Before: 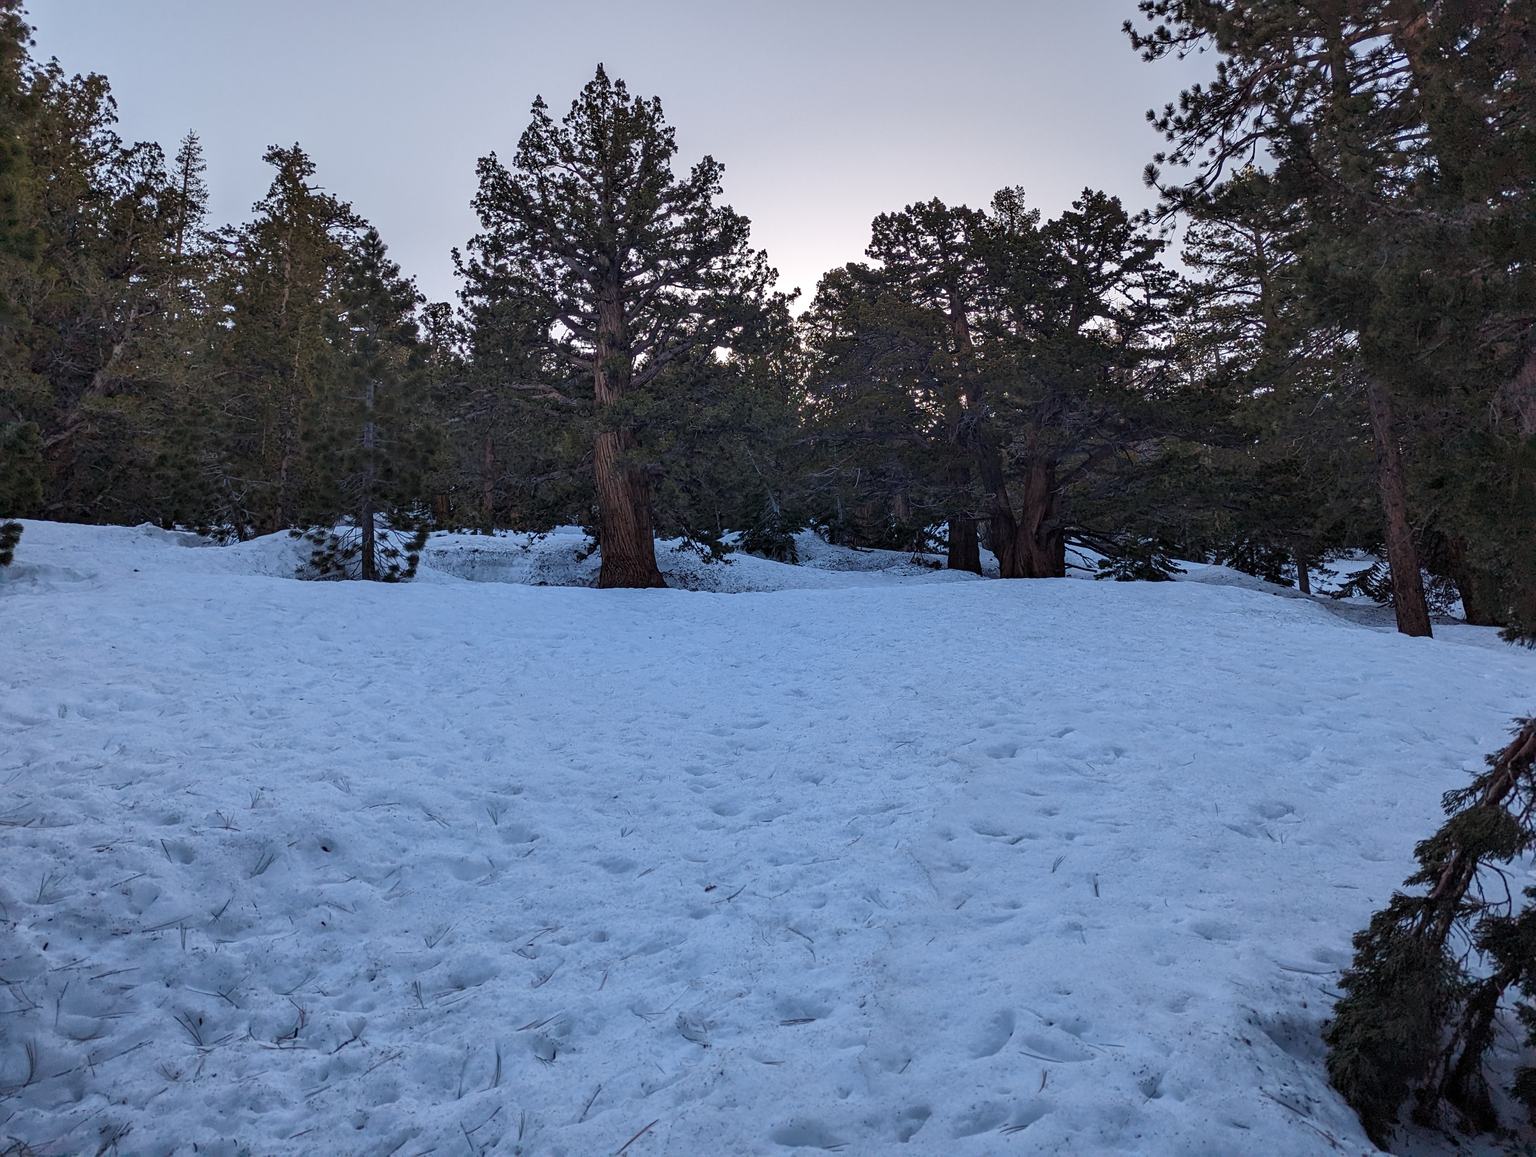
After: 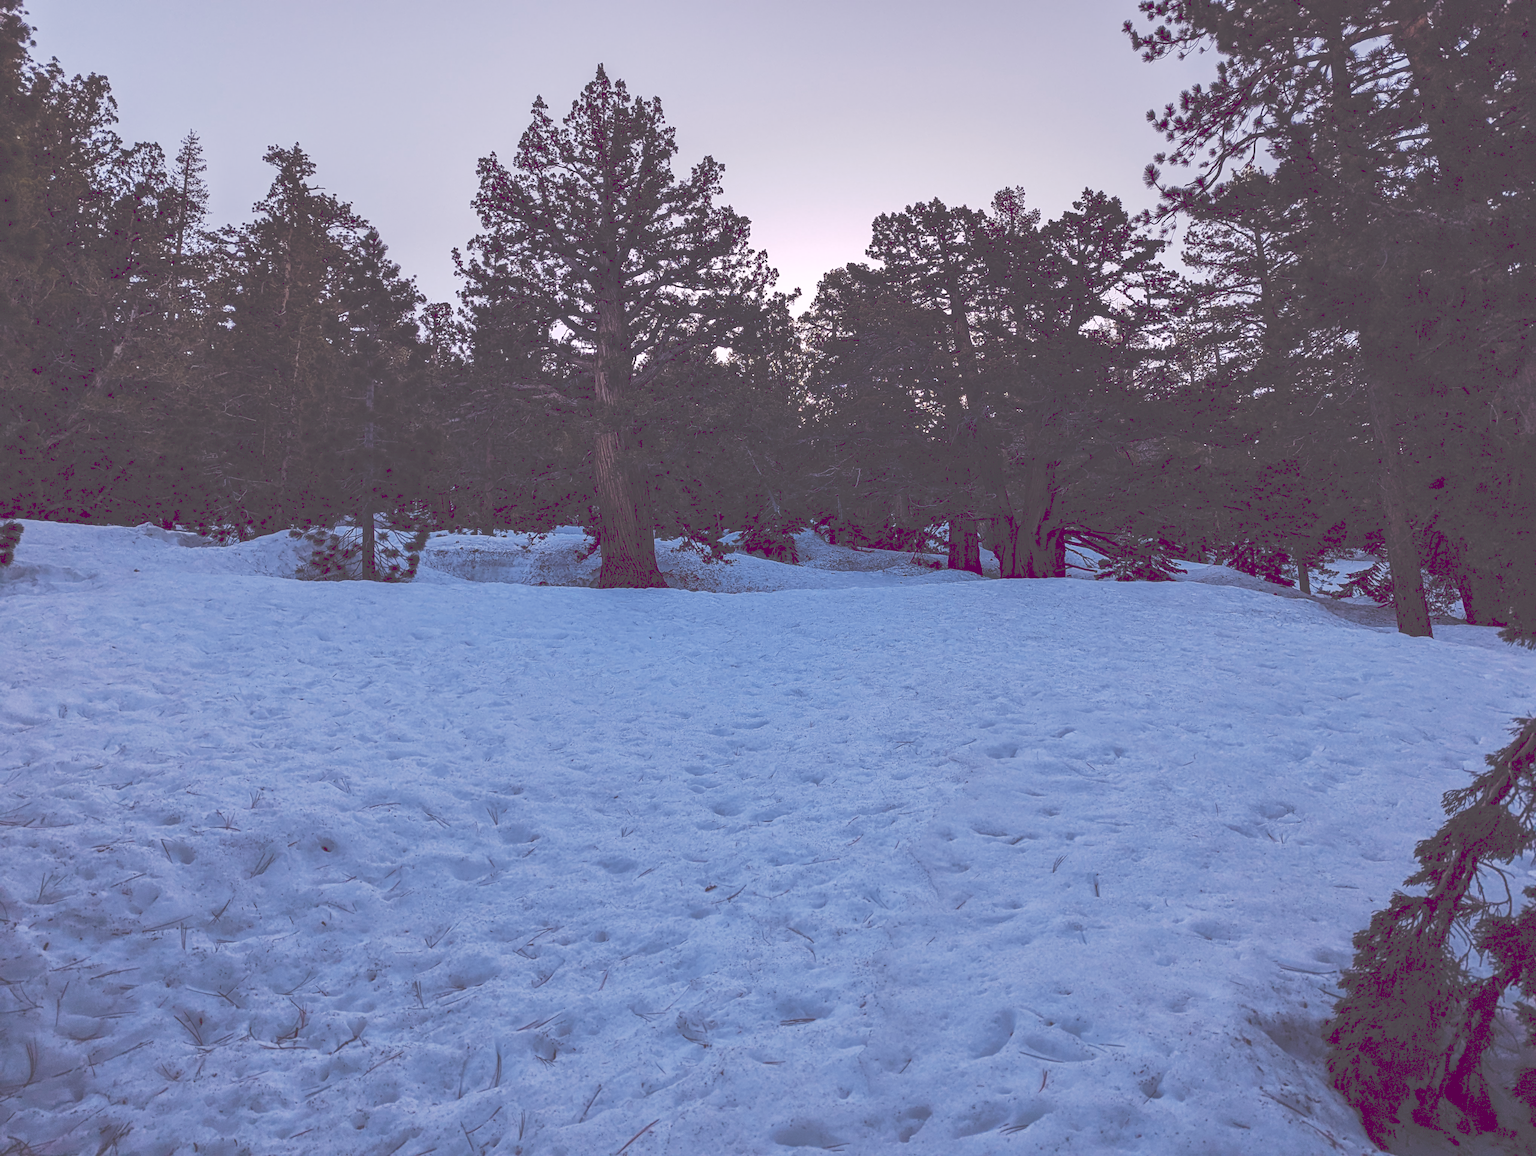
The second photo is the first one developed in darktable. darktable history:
tone curve: curves: ch0 [(0, 0) (0.003, 0.299) (0.011, 0.299) (0.025, 0.299) (0.044, 0.299) (0.069, 0.3) (0.1, 0.306) (0.136, 0.316) (0.177, 0.326) (0.224, 0.338) (0.277, 0.366) (0.335, 0.406) (0.399, 0.462) (0.468, 0.533) (0.543, 0.607) (0.623, 0.7) (0.709, 0.775) (0.801, 0.843) (0.898, 0.903) (1, 1)], preserve colors none
color look up table: target L [93.09, 93.11, 85.48, 79.94, 65.51, 65.19, 65.48, 54.68, 58.38, 46.45, 27.64, 23.77, 3.458, 201.32, 70.78, 68.76, 66.84, 62.92, 55.65, 51.73, 47.67, 50.55, 41.63, 43.36, 36.97, 32.8, 96.72, 79.91, 67.53, 58.65, 47.12, 53.87, 57.5, 52.93, 54.09, 45.56, 37.6, 38.25, 34.24, 32.88, 16.06, 17.57, 12.18, 78.63, 68.45, 64.31, 53.8, 44.37, 30.74], target a [-11.85, -9.297, -31.05, -60.66, 1.837, -41.02, -10.85, -44.77, -8.384, -17.86, -13.25, -9.506, 24.93, 0, 9.15, 37.14, 30.66, 25.57, 61.21, 64.67, 8.454, 44.57, 47.94, 24.55, 8.345, 26.75, 12.55, 36.96, 48.91, 33.65, 4.782, 6.266, 74.14, 47.26, 96.47, 55.23, 16.56, 40.88, 65.43, 65.47, 33.83, 38.48, 22.02, -35.04, -17.49, -12.11, -30.3, -15.36, -5.8], target b [64.77, 9.829, 43.98, 46.2, 62.21, 19.8, 25.75, 34.96, -2.572, 34.12, 13.9, -1.682, -14.2, -0.001, 54.02, 17.36, 57.63, 0.742, 9.018, 28.69, 42.38, 43.76, 1.84, 16.88, 6.831, 29.75, -8.406, -29.08, -19.22, -22.15, -42.03, -6.016, -55.27, -74.6, -70.95, -10.51, -69.81, -17.54, -42.53, -64.67, -11.77, -51.16, -33.02, -20.31, -25.63, -47.61, -10.41, -27.24, -21.66], num patches 49
